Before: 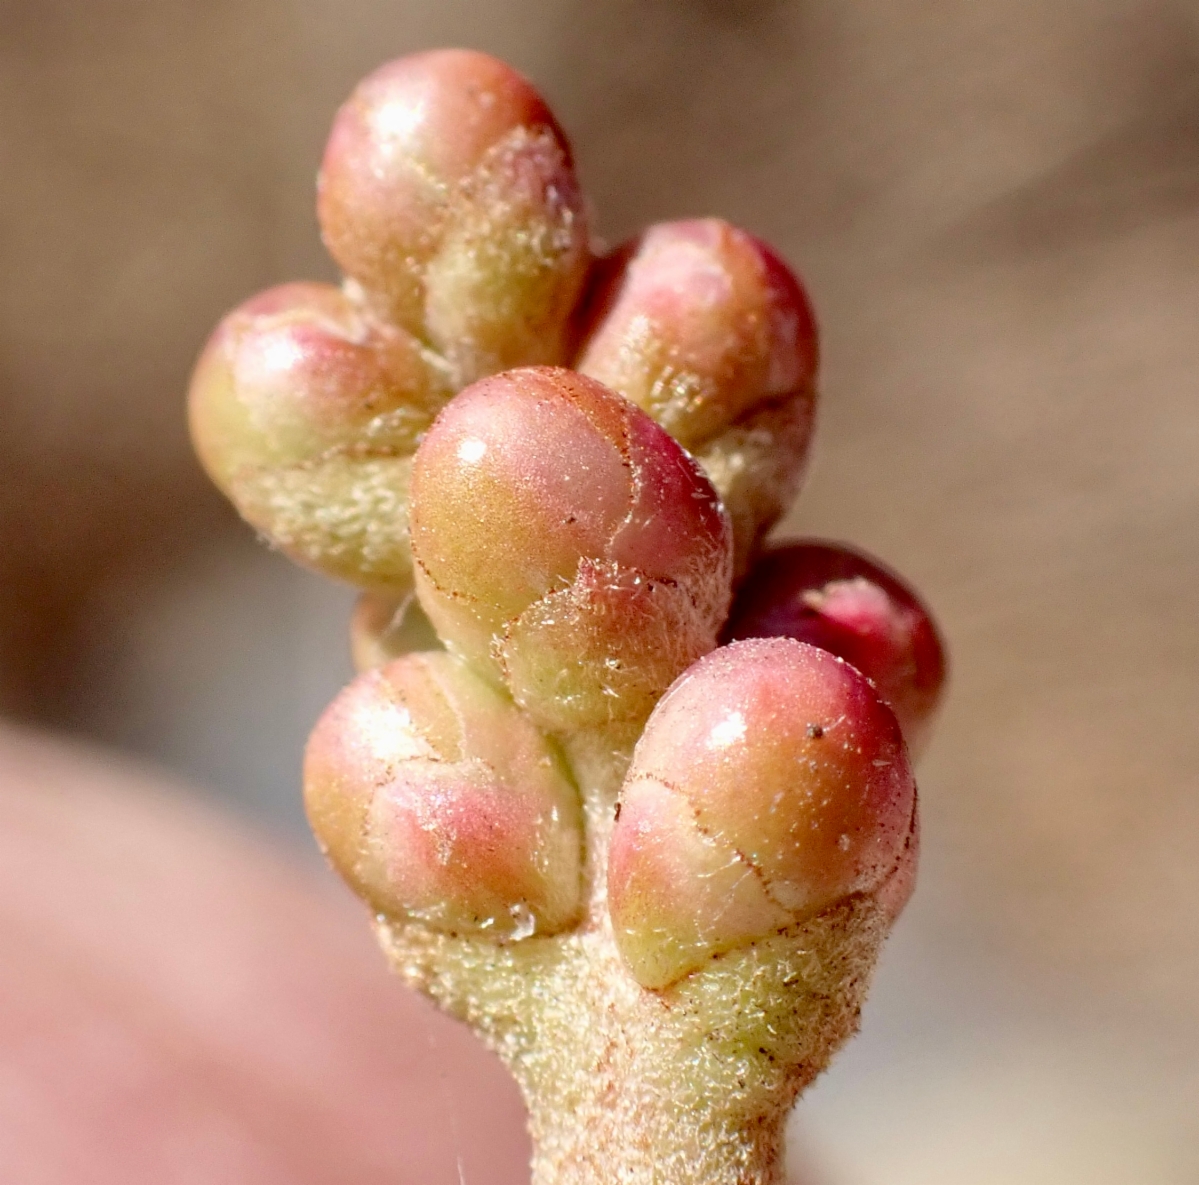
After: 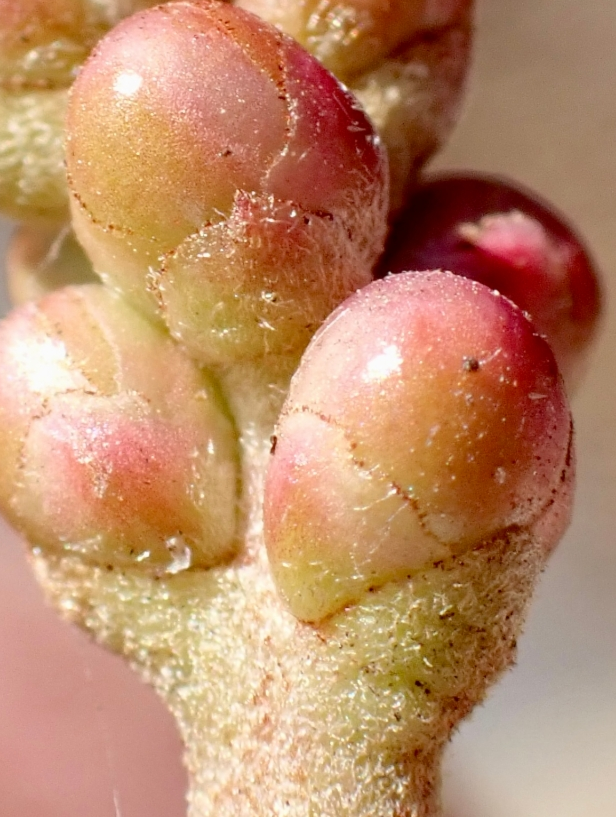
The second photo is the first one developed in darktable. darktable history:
crop and rotate: left 28.76%, top 31.01%, right 19.838%
